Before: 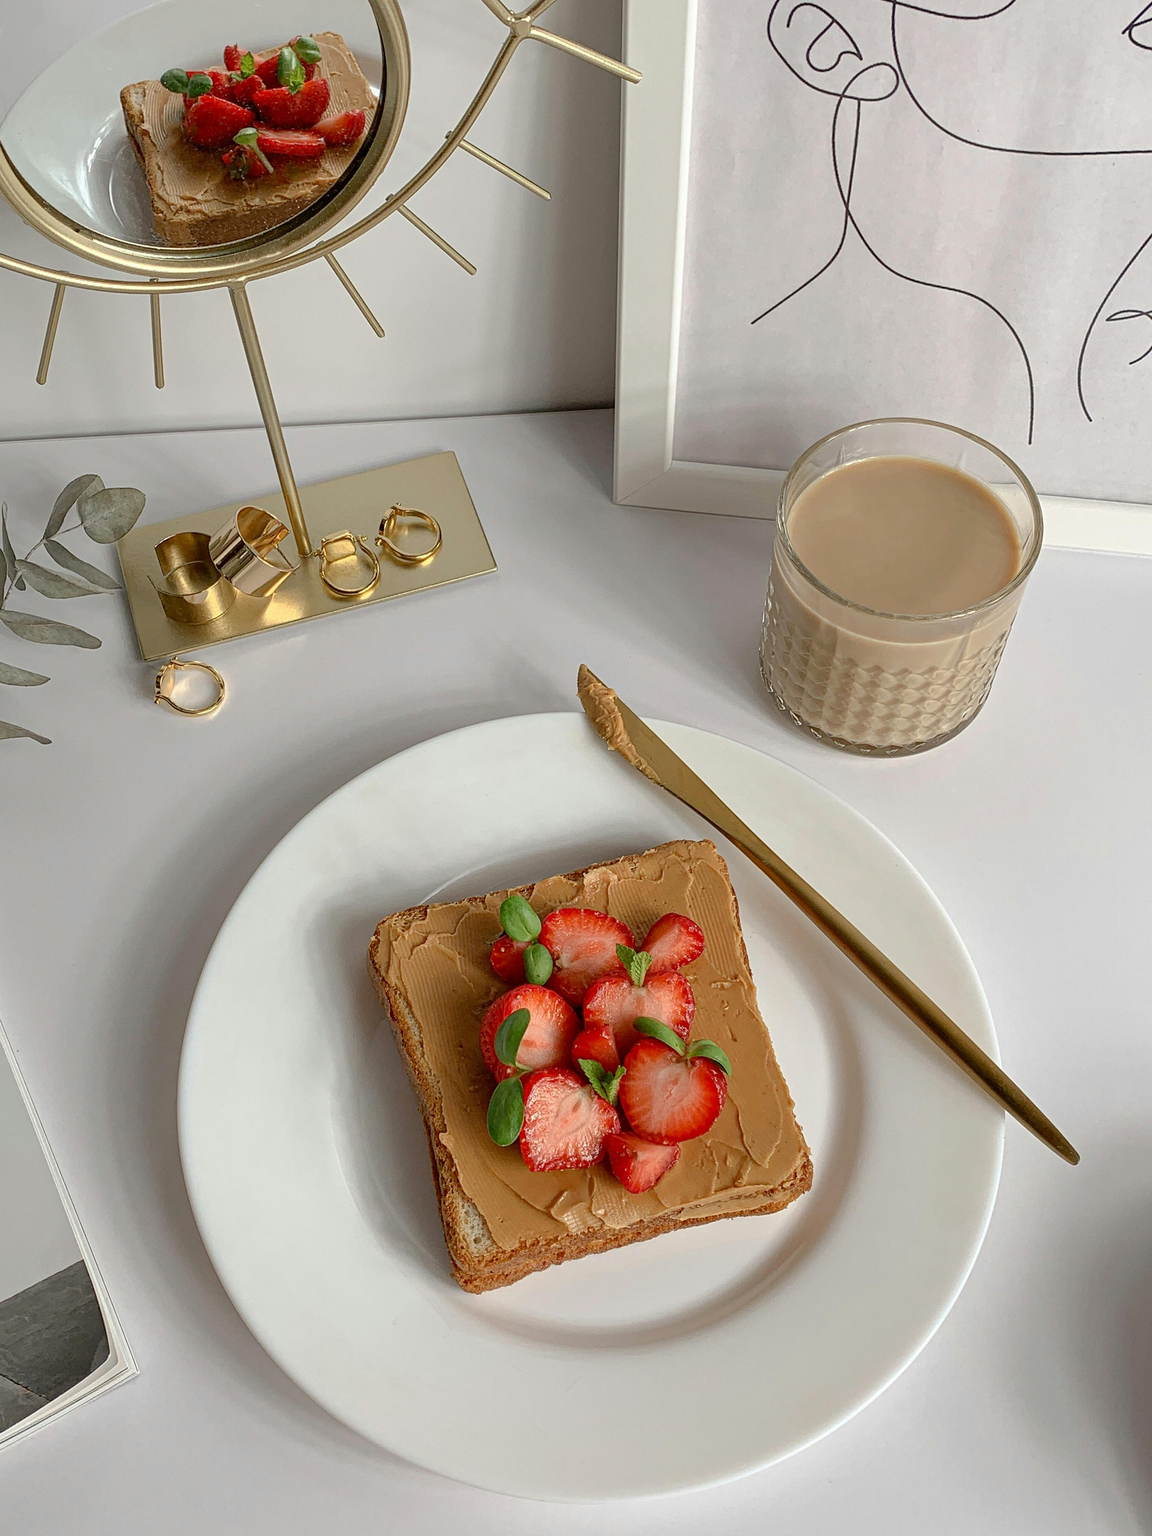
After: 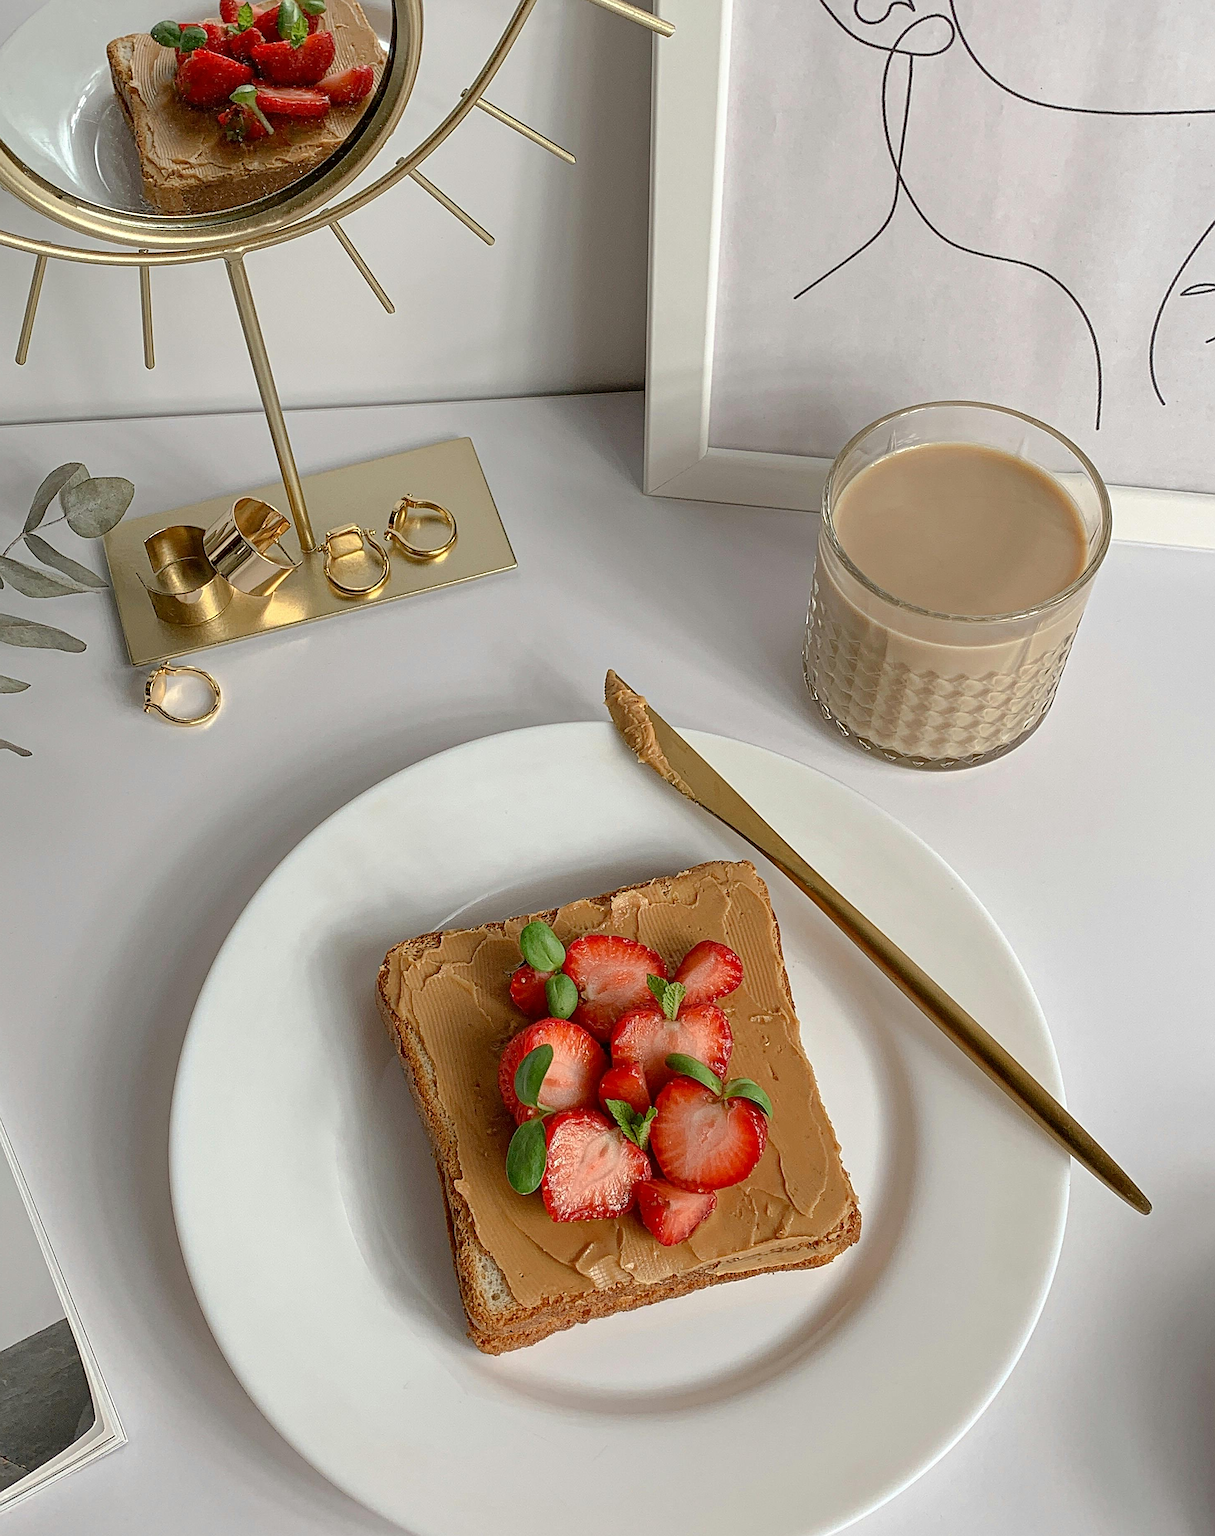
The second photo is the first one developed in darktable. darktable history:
crop: left 1.964%, top 3.251%, right 1.122%, bottom 4.933%
sharpen: on, module defaults
tone equalizer: on, module defaults
rotate and perspective: automatic cropping original format, crop left 0, crop top 0
